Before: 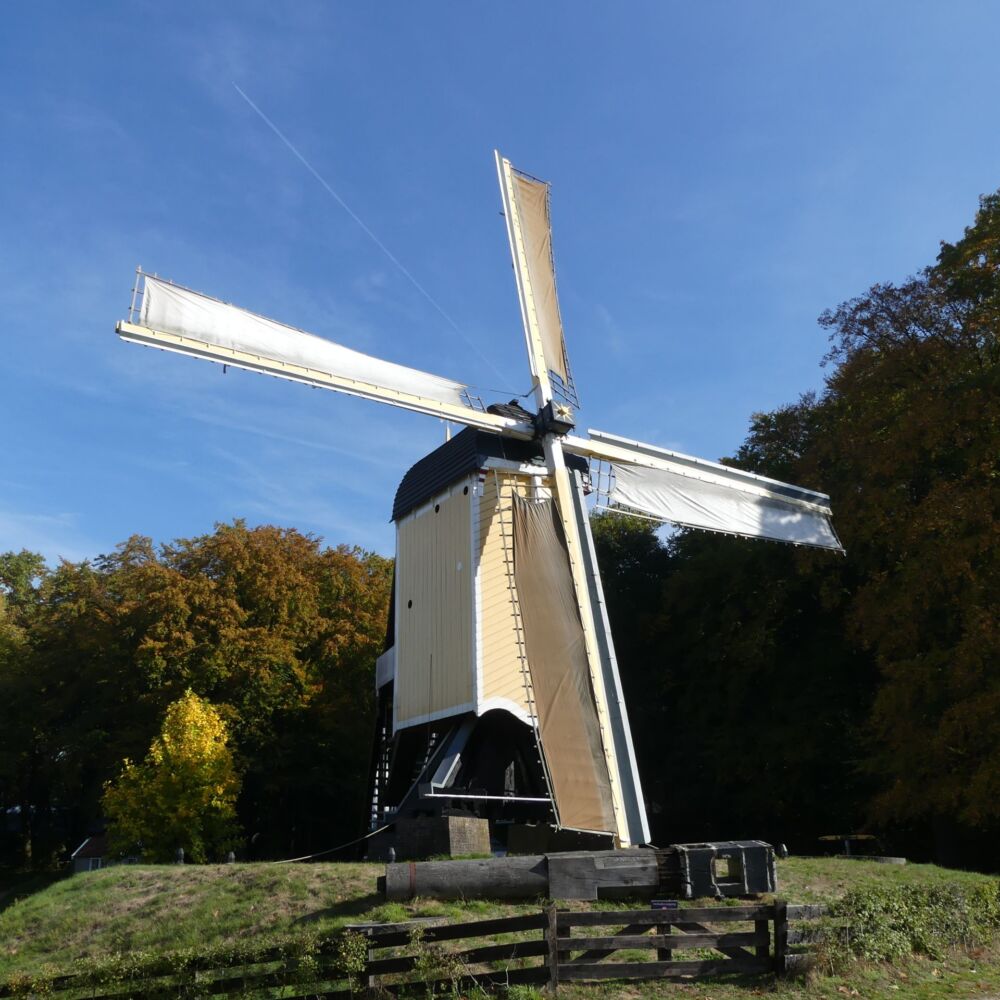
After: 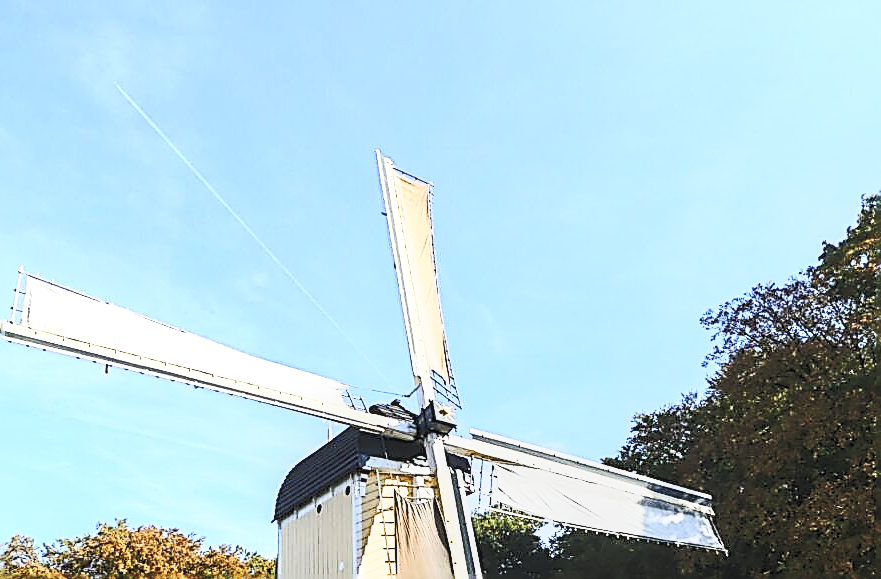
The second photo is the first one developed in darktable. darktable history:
local contrast: on, module defaults
crop and rotate: left 11.82%, bottom 42.01%
exposure: compensate highlight preservation false
sharpen: amount 1.862
contrast brightness saturation: contrast 0.384, brightness 0.515
base curve: curves: ch0 [(0, 0) (0.028, 0.03) (0.121, 0.232) (0.46, 0.748) (0.859, 0.968) (1, 1)], preserve colors none
